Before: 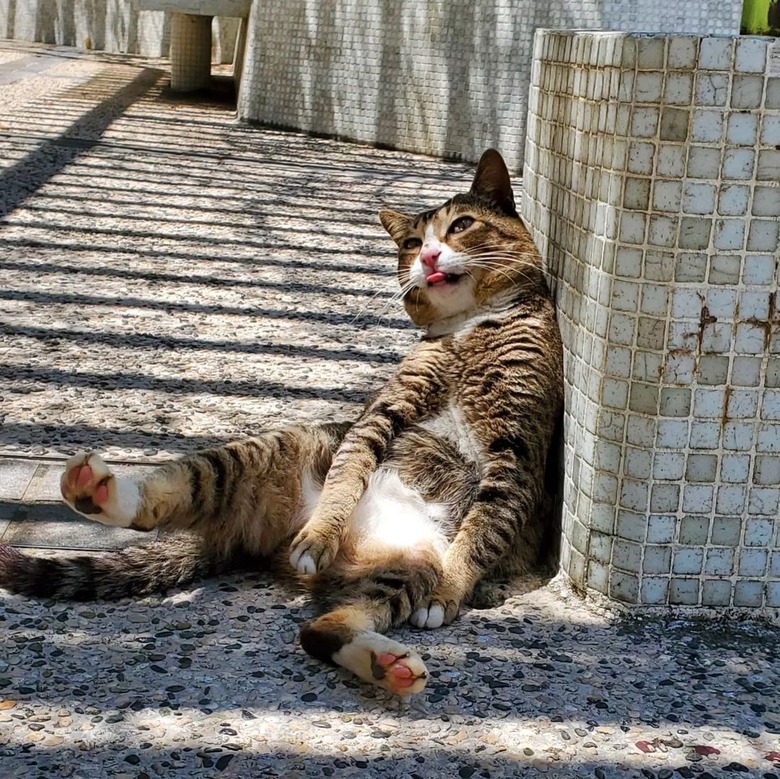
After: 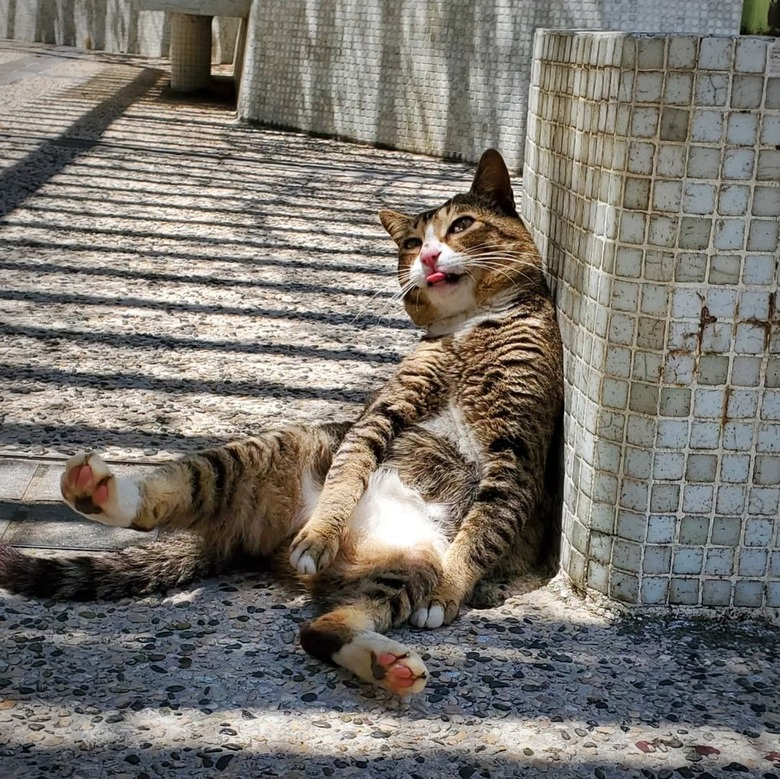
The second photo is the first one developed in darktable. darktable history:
vignetting: brightness -0.4, saturation -0.308
